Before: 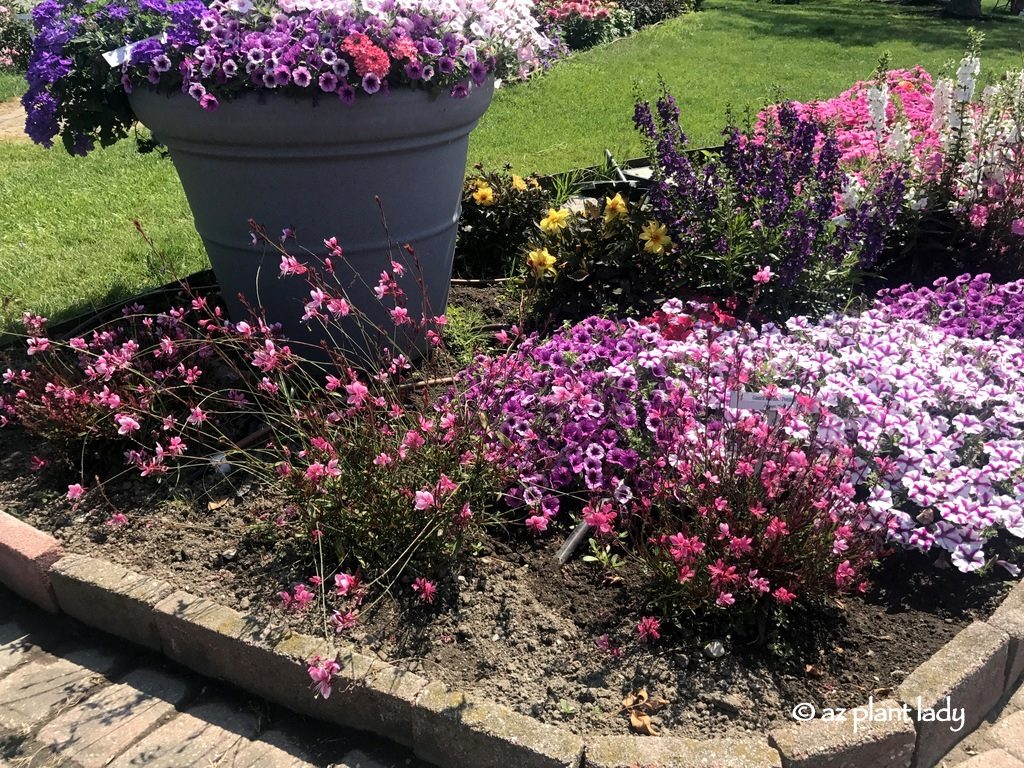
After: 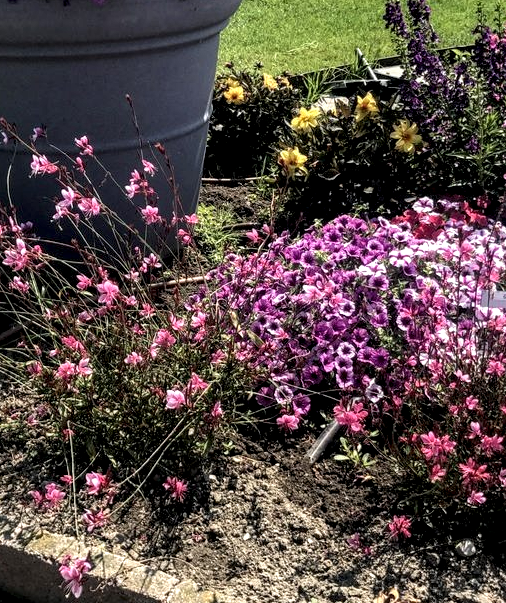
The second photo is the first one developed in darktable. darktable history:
crop and rotate: angle 0.02°, left 24.353%, top 13.219%, right 26.156%, bottom 8.224%
white balance: emerald 1
local contrast: highlights 65%, shadows 54%, detail 169%, midtone range 0.514
